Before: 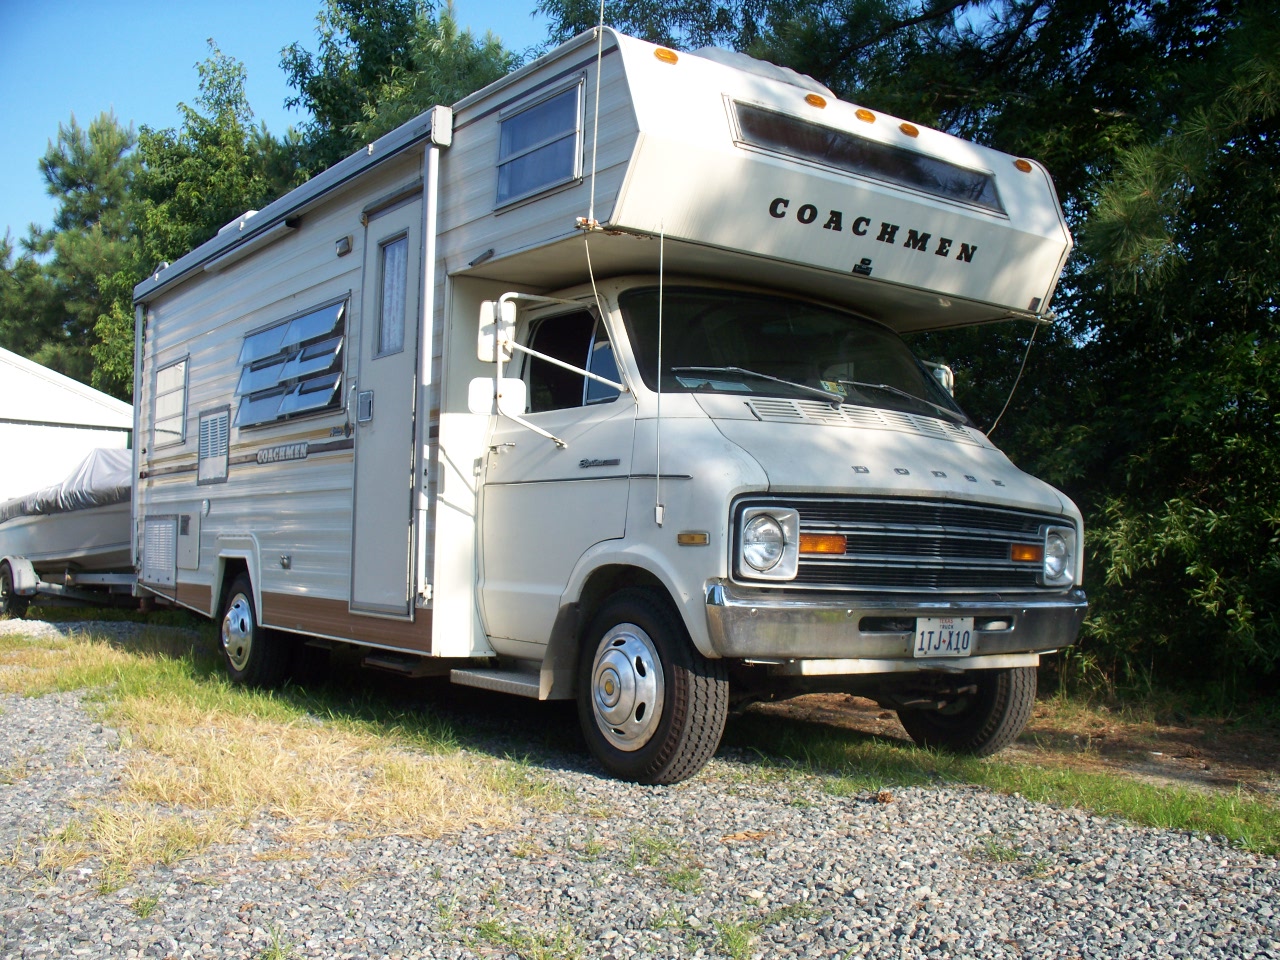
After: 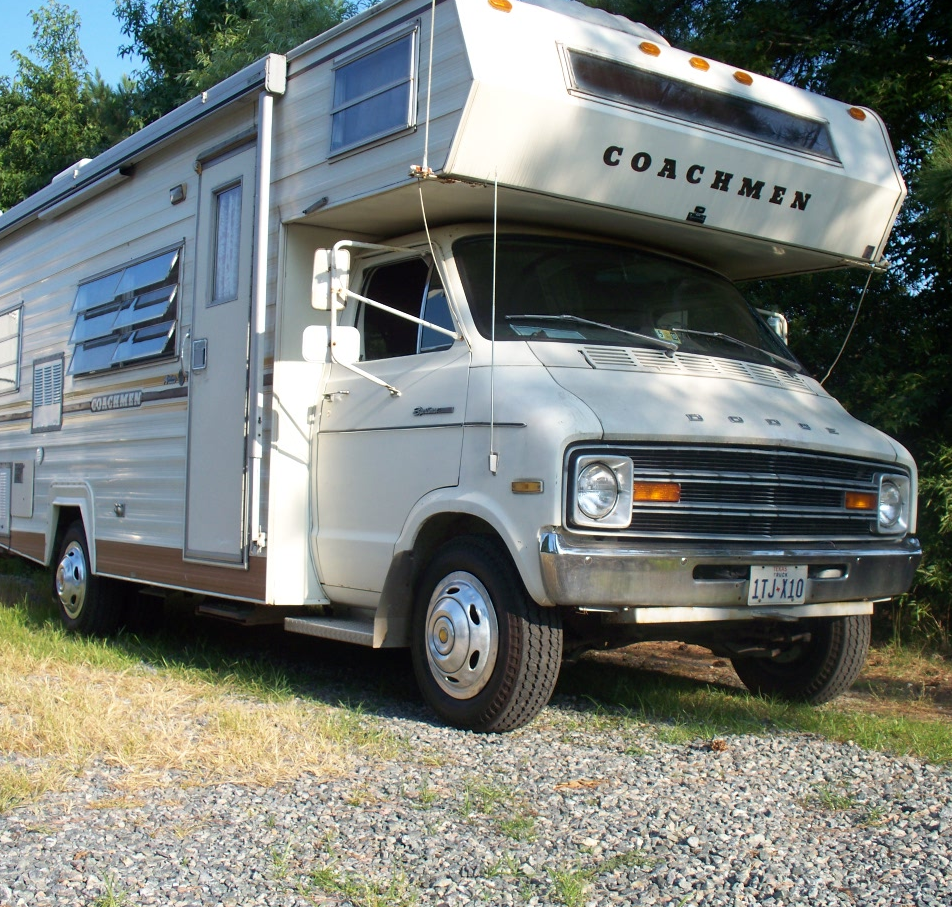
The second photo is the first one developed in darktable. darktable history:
crop and rotate: left 12.994%, top 5.419%, right 12.586%
